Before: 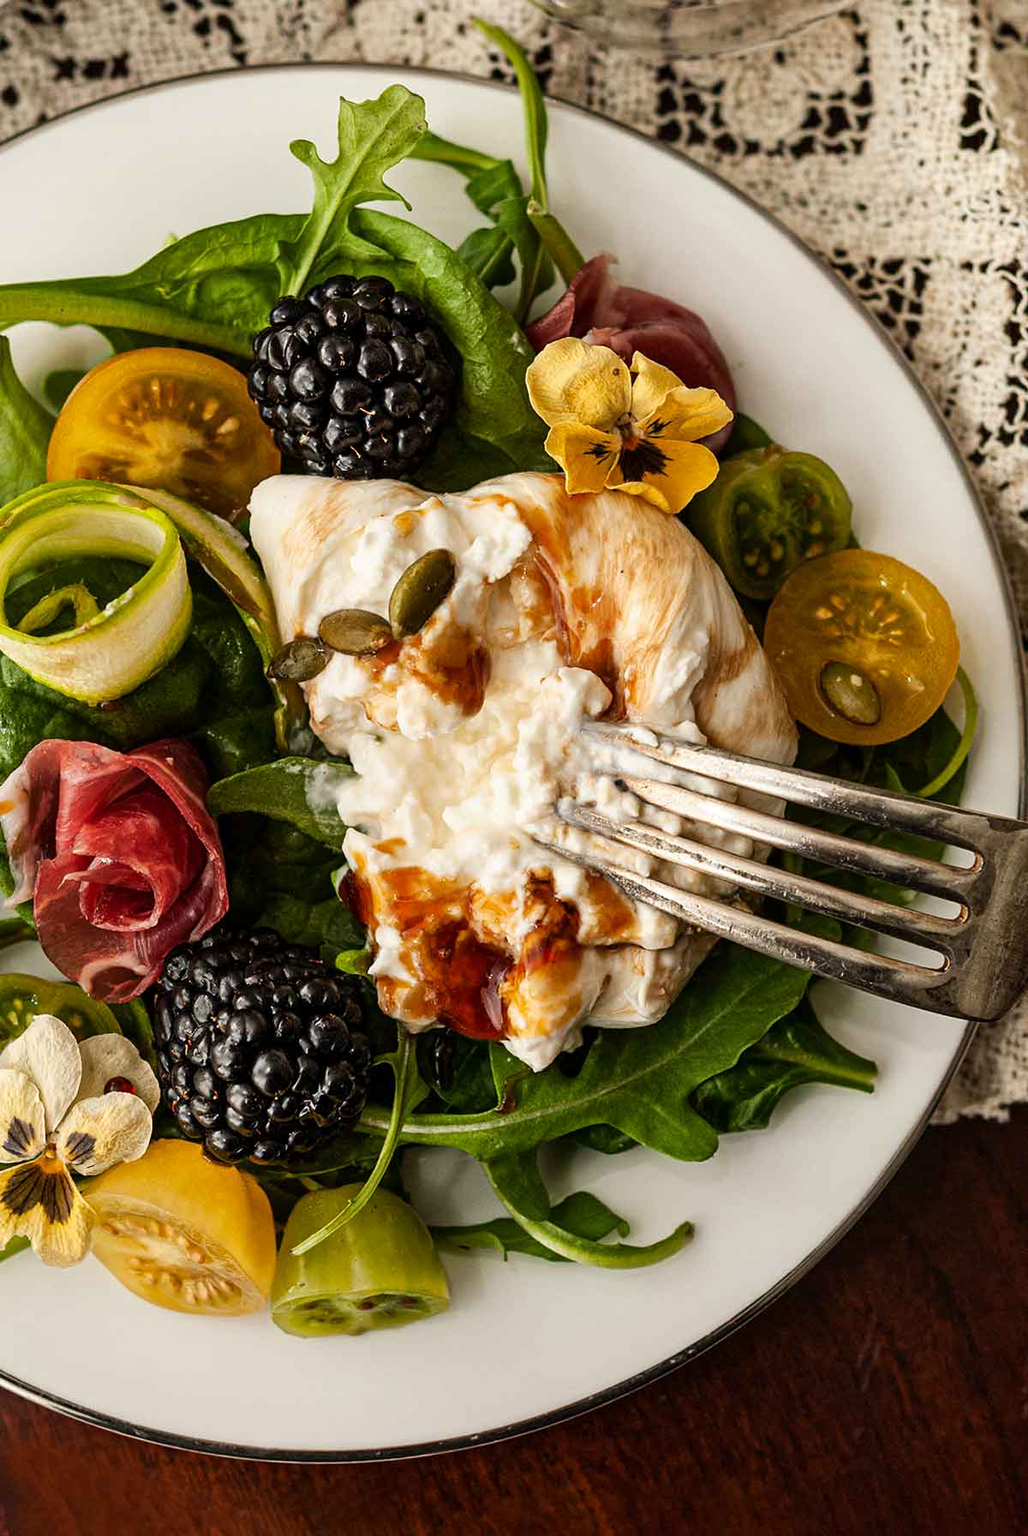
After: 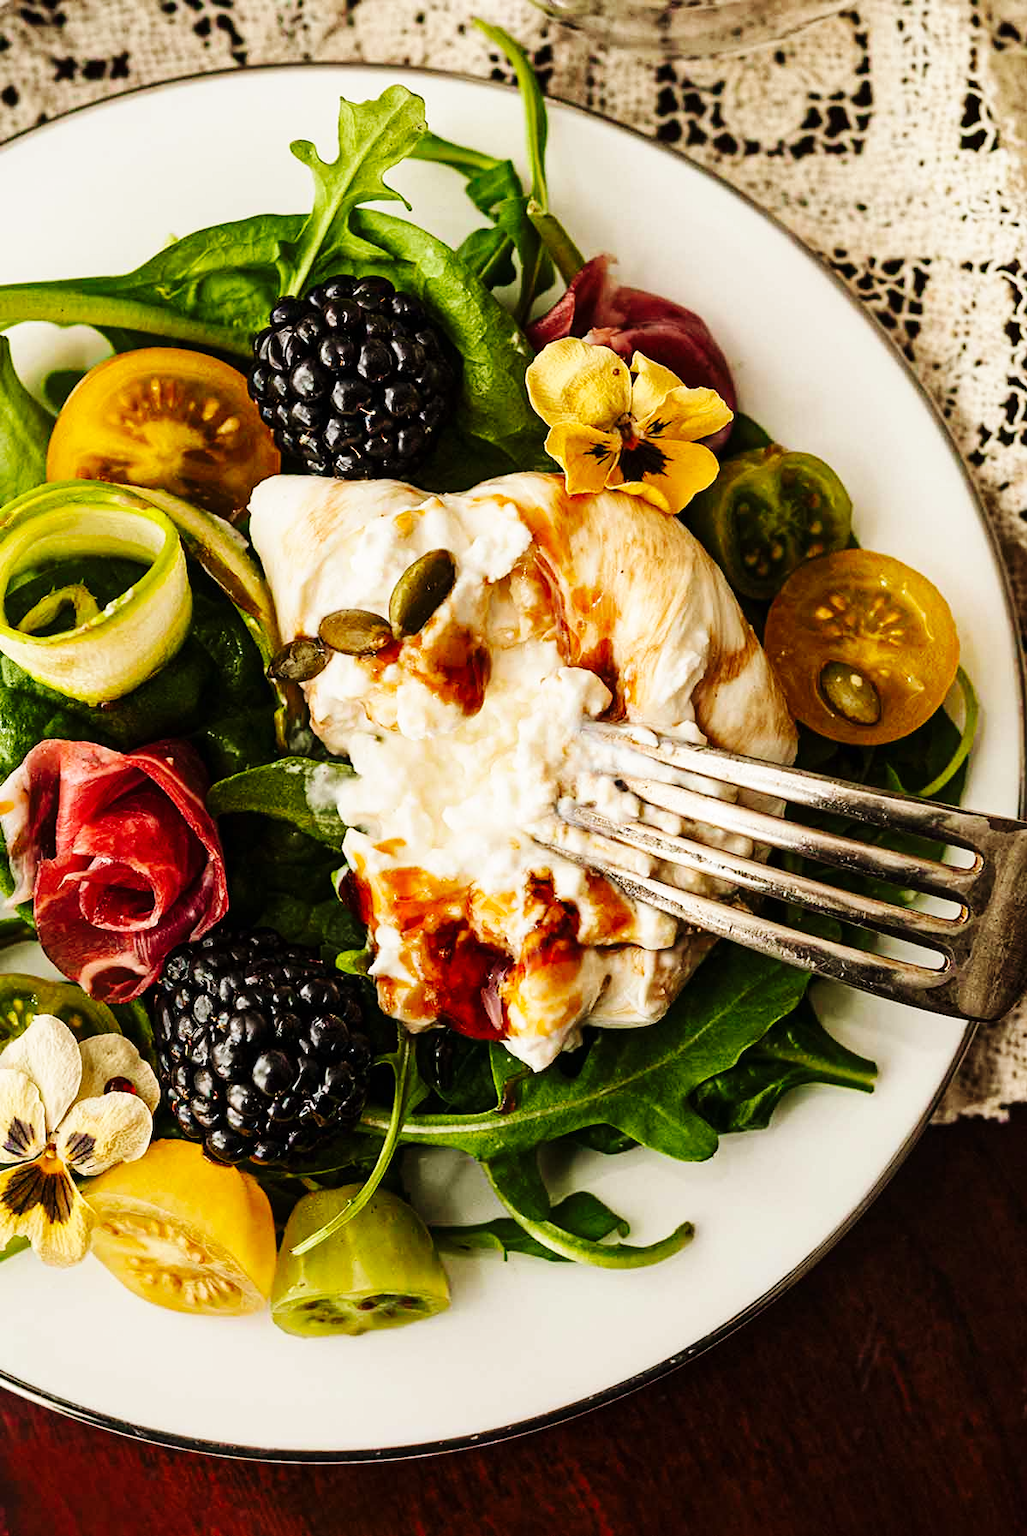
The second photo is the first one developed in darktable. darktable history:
velvia: on, module defaults
base curve: curves: ch0 [(0, 0) (0.036, 0.025) (0.121, 0.166) (0.206, 0.329) (0.605, 0.79) (1, 1)], preserve colors none
white balance: emerald 1
